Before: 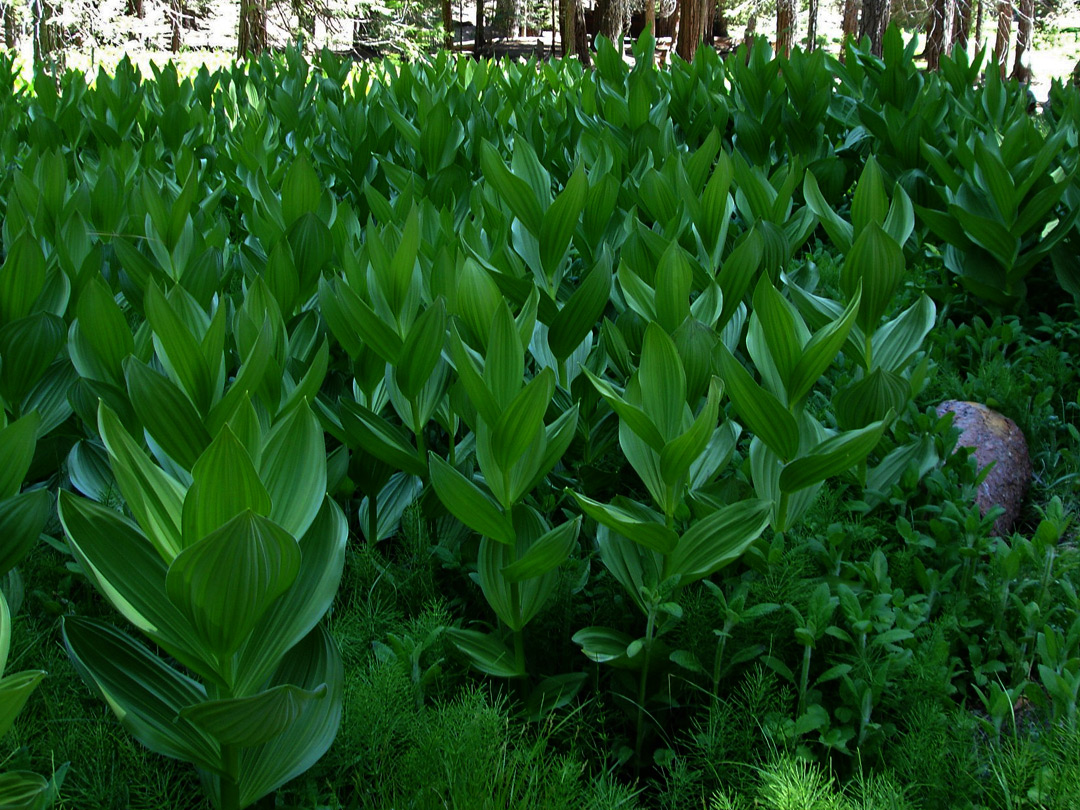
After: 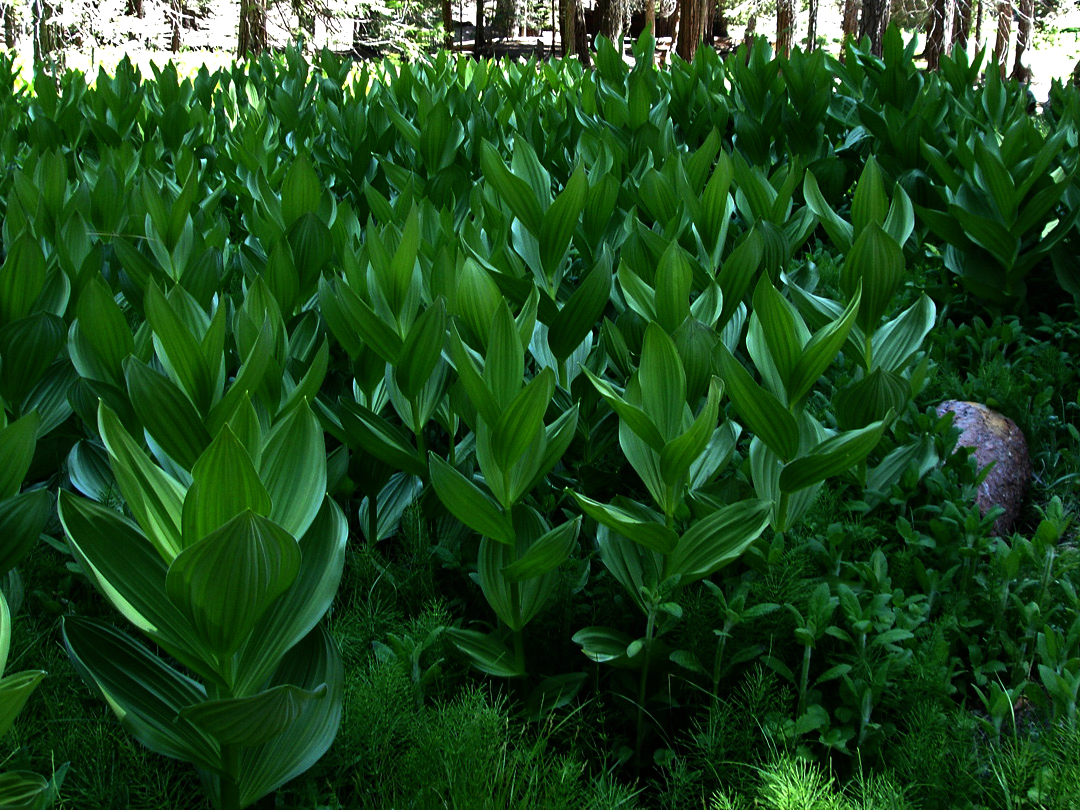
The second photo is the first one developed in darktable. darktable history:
tone equalizer: -8 EV -0.758 EV, -7 EV -0.733 EV, -6 EV -0.636 EV, -5 EV -0.362 EV, -3 EV 0.374 EV, -2 EV 0.6 EV, -1 EV 0.695 EV, +0 EV 0.76 EV, edges refinement/feathering 500, mask exposure compensation -1.57 EV, preserve details no
